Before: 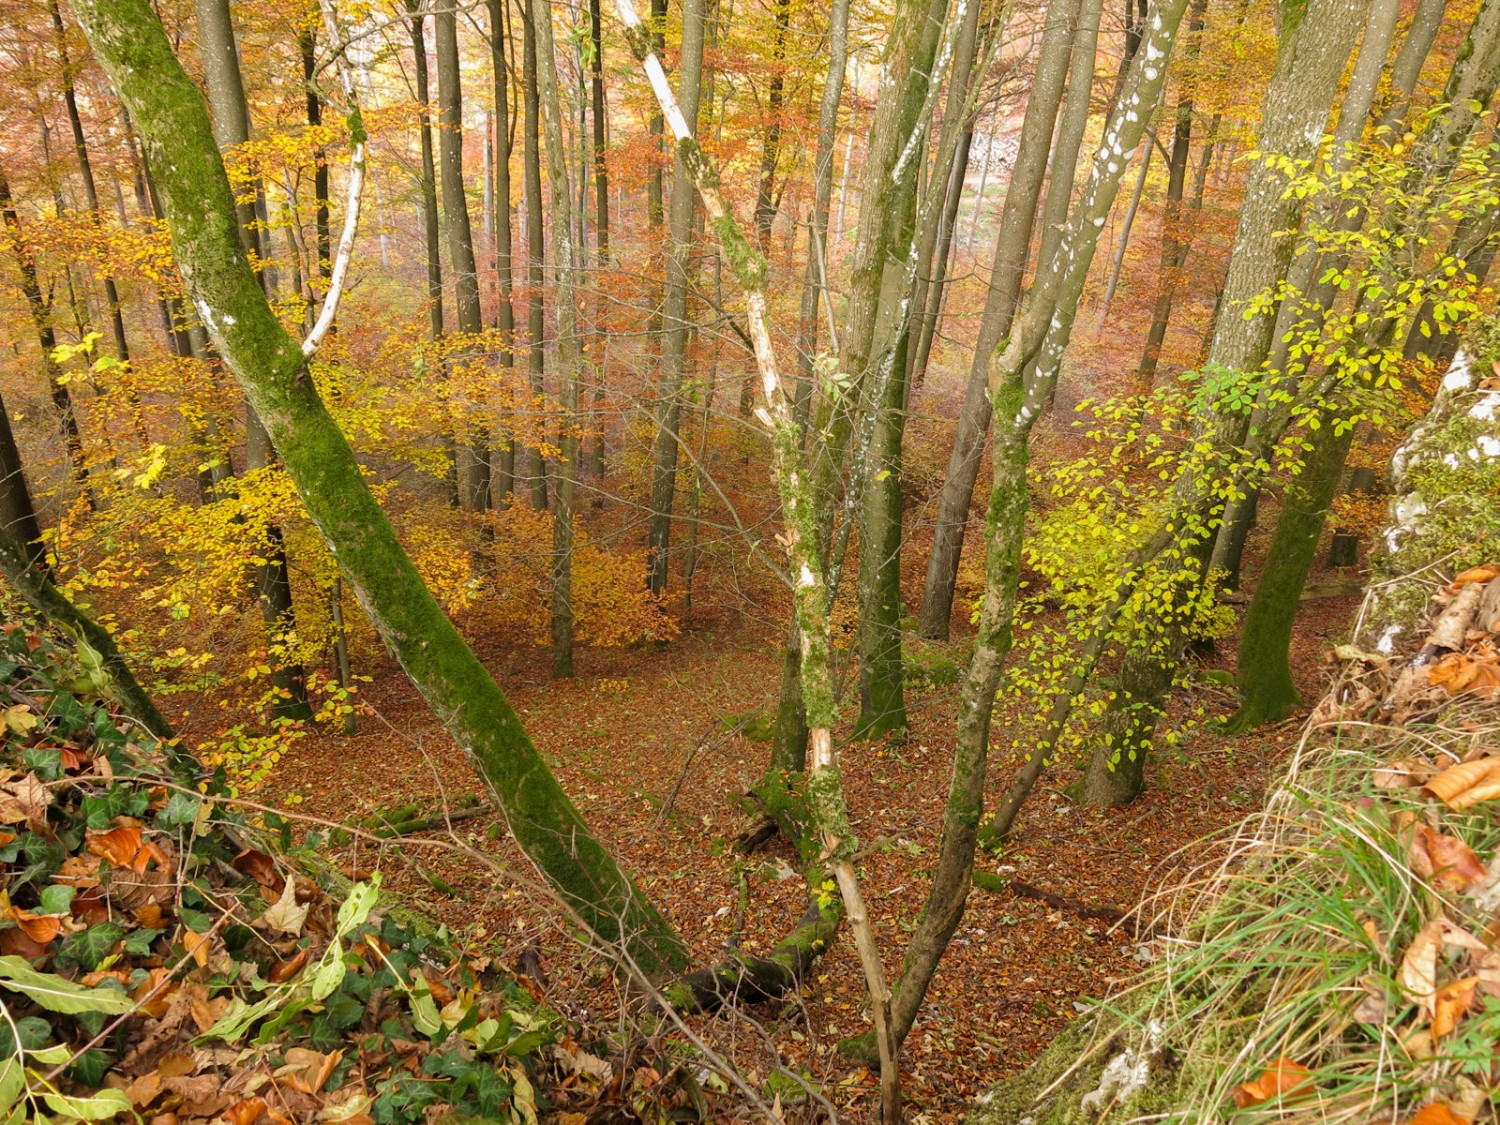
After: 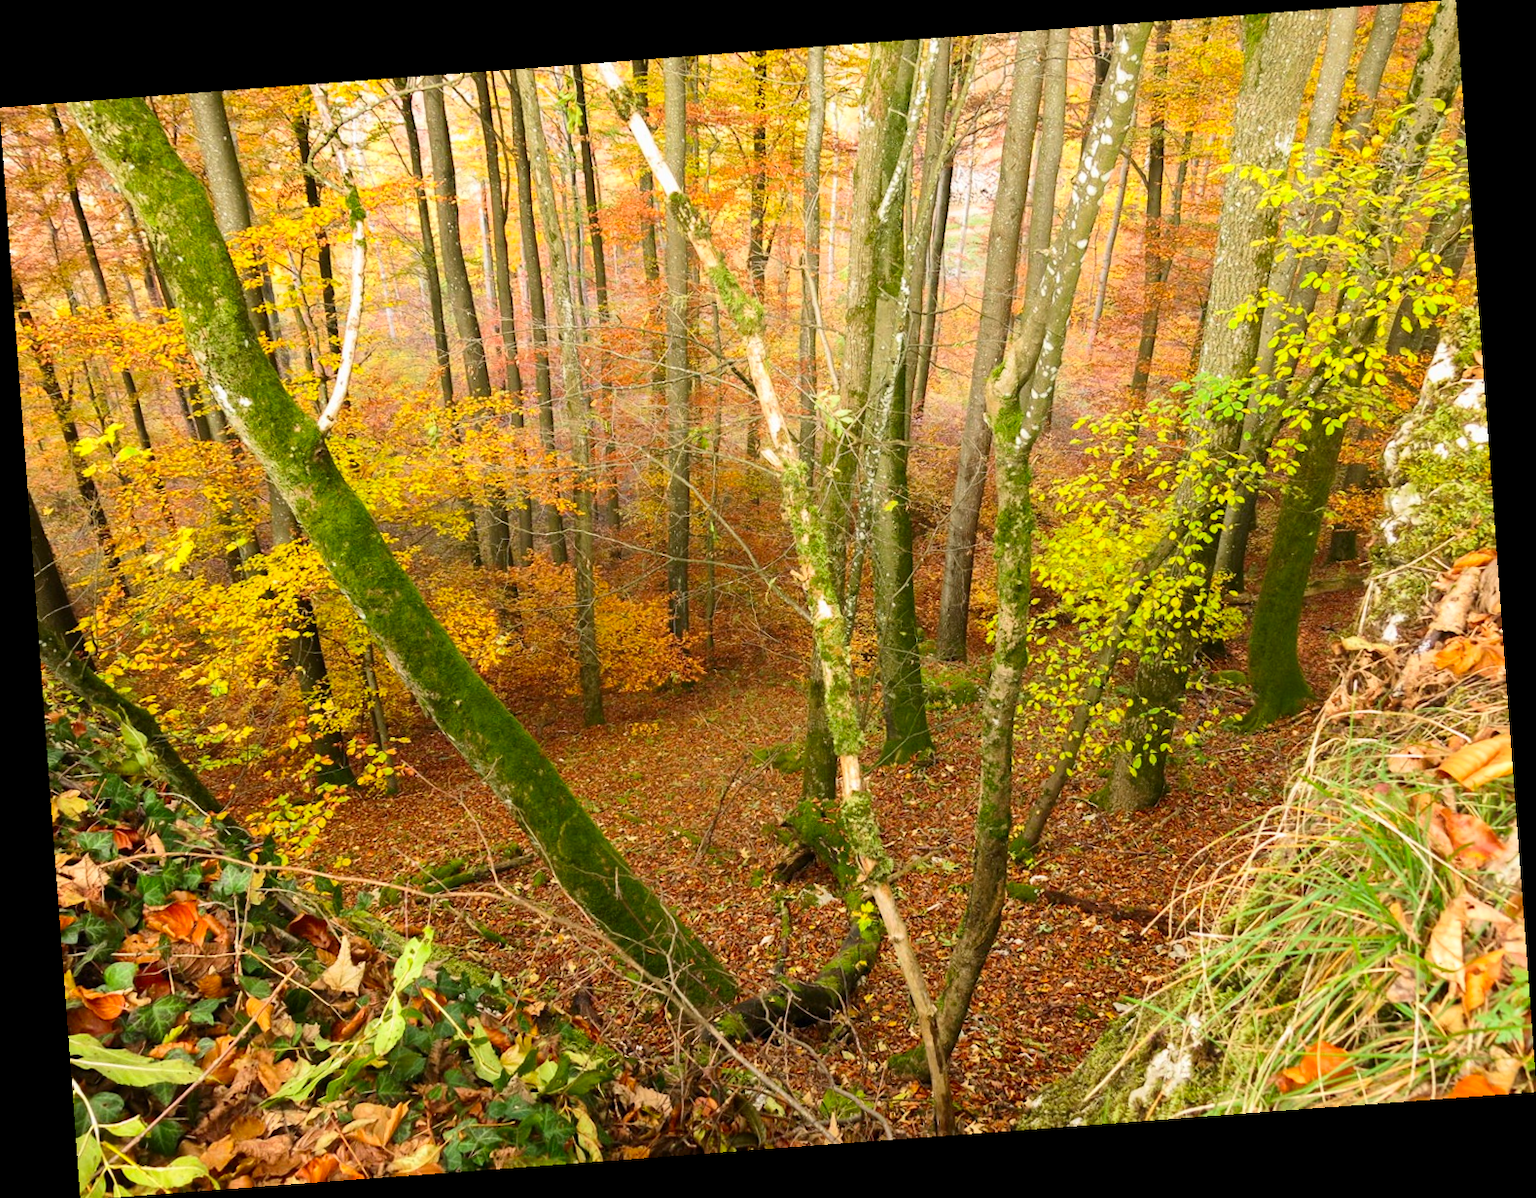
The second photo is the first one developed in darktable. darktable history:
rotate and perspective: rotation -4.25°, automatic cropping off
contrast brightness saturation: contrast 0.23, brightness 0.1, saturation 0.29
